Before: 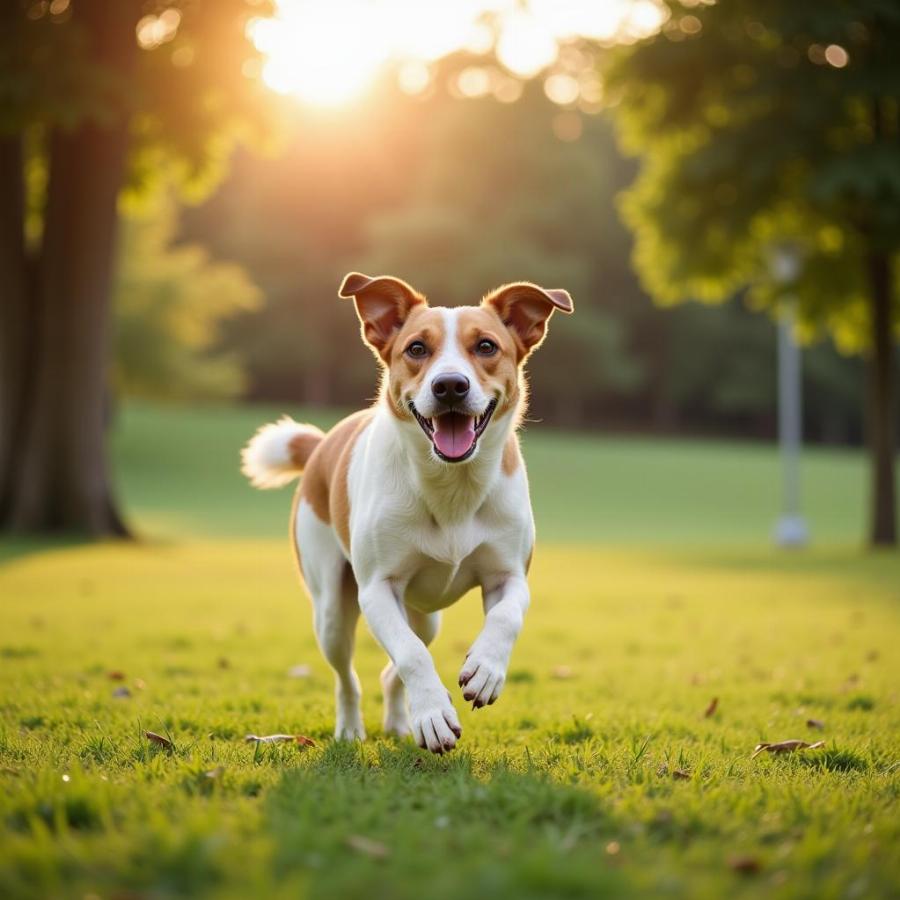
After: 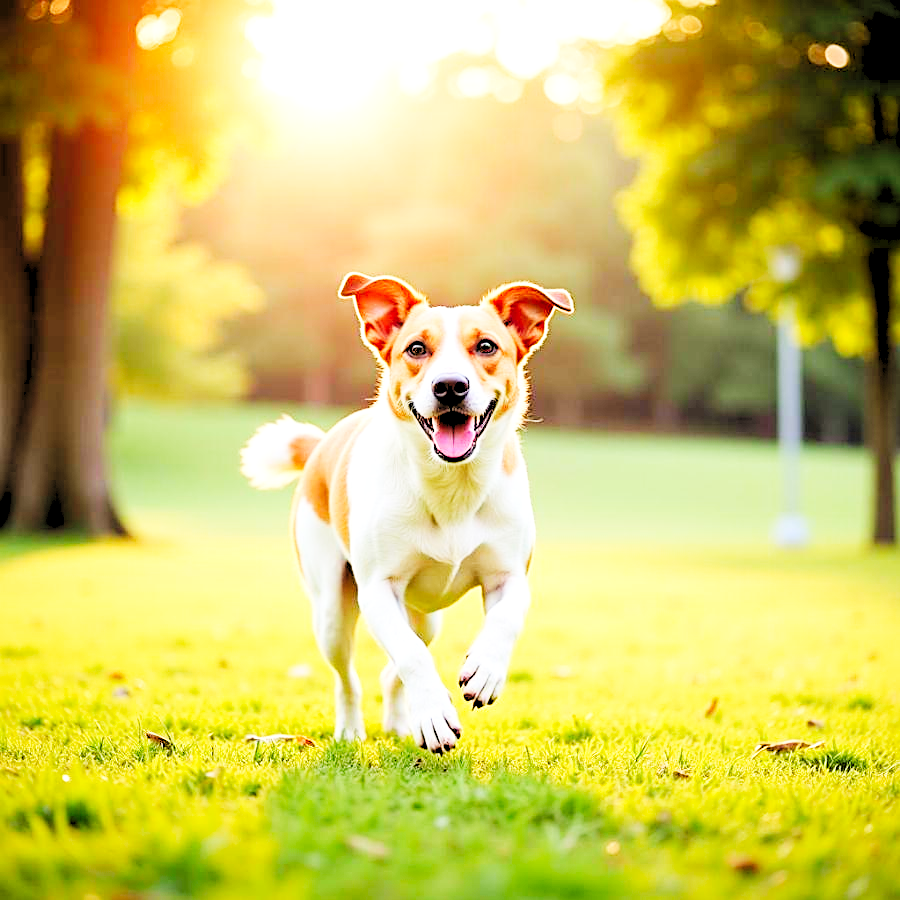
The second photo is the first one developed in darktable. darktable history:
levels: levels [0.093, 0.434, 0.988]
sharpen: on, module defaults
base curve: curves: ch0 [(0, 0.003) (0.001, 0.002) (0.006, 0.004) (0.02, 0.022) (0.048, 0.086) (0.094, 0.234) (0.162, 0.431) (0.258, 0.629) (0.385, 0.8) (0.548, 0.918) (0.751, 0.988) (1, 1)], preserve colors none
